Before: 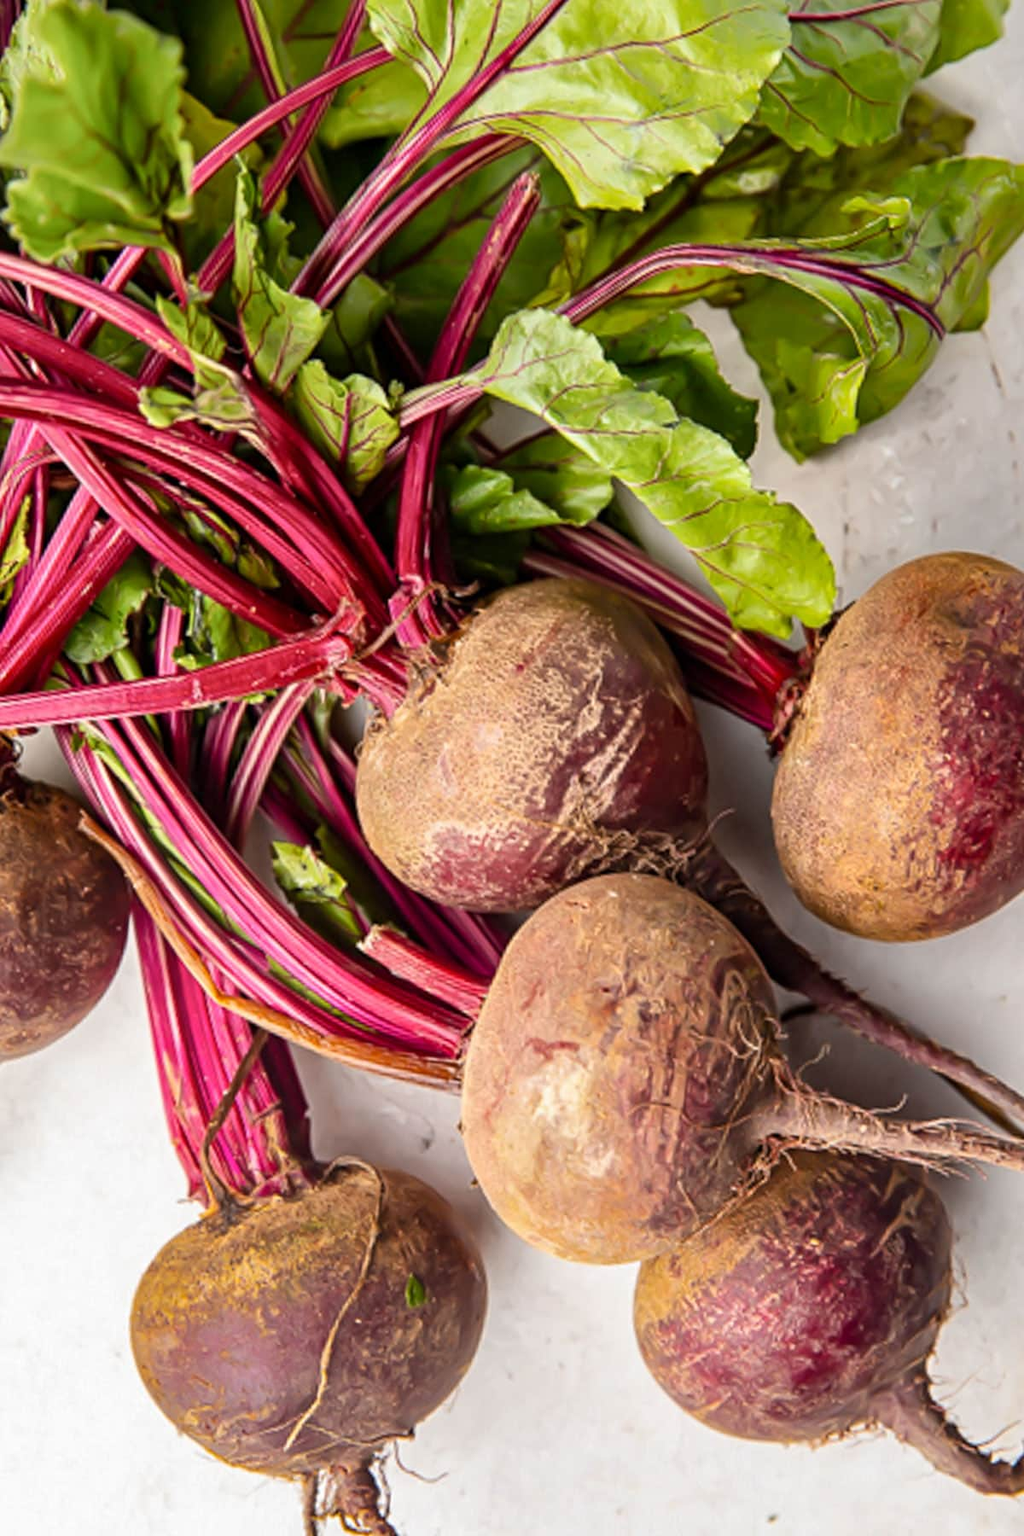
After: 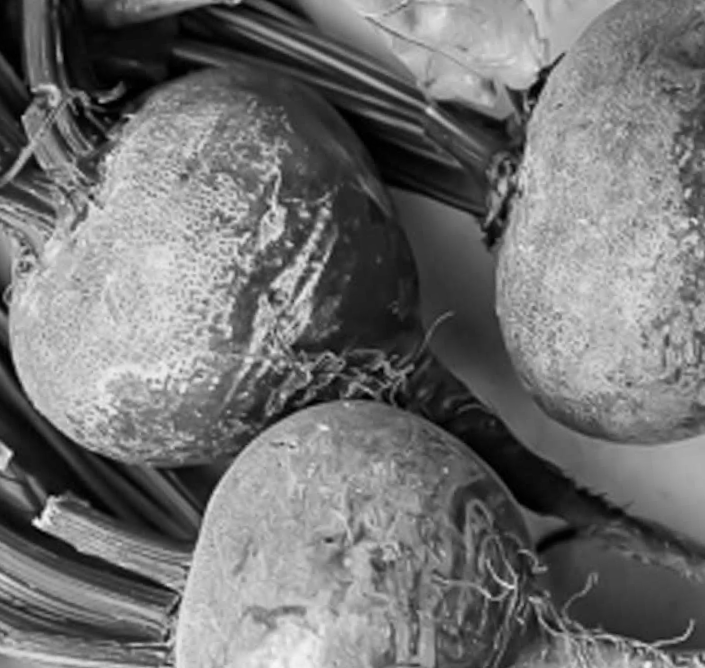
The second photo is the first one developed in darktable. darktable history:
monochrome: a -6.99, b 35.61, size 1.4
rotate and perspective: rotation -6.83°, automatic cropping off
crop: left 36.607%, top 34.735%, right 13.146%, bottom 30.611%
